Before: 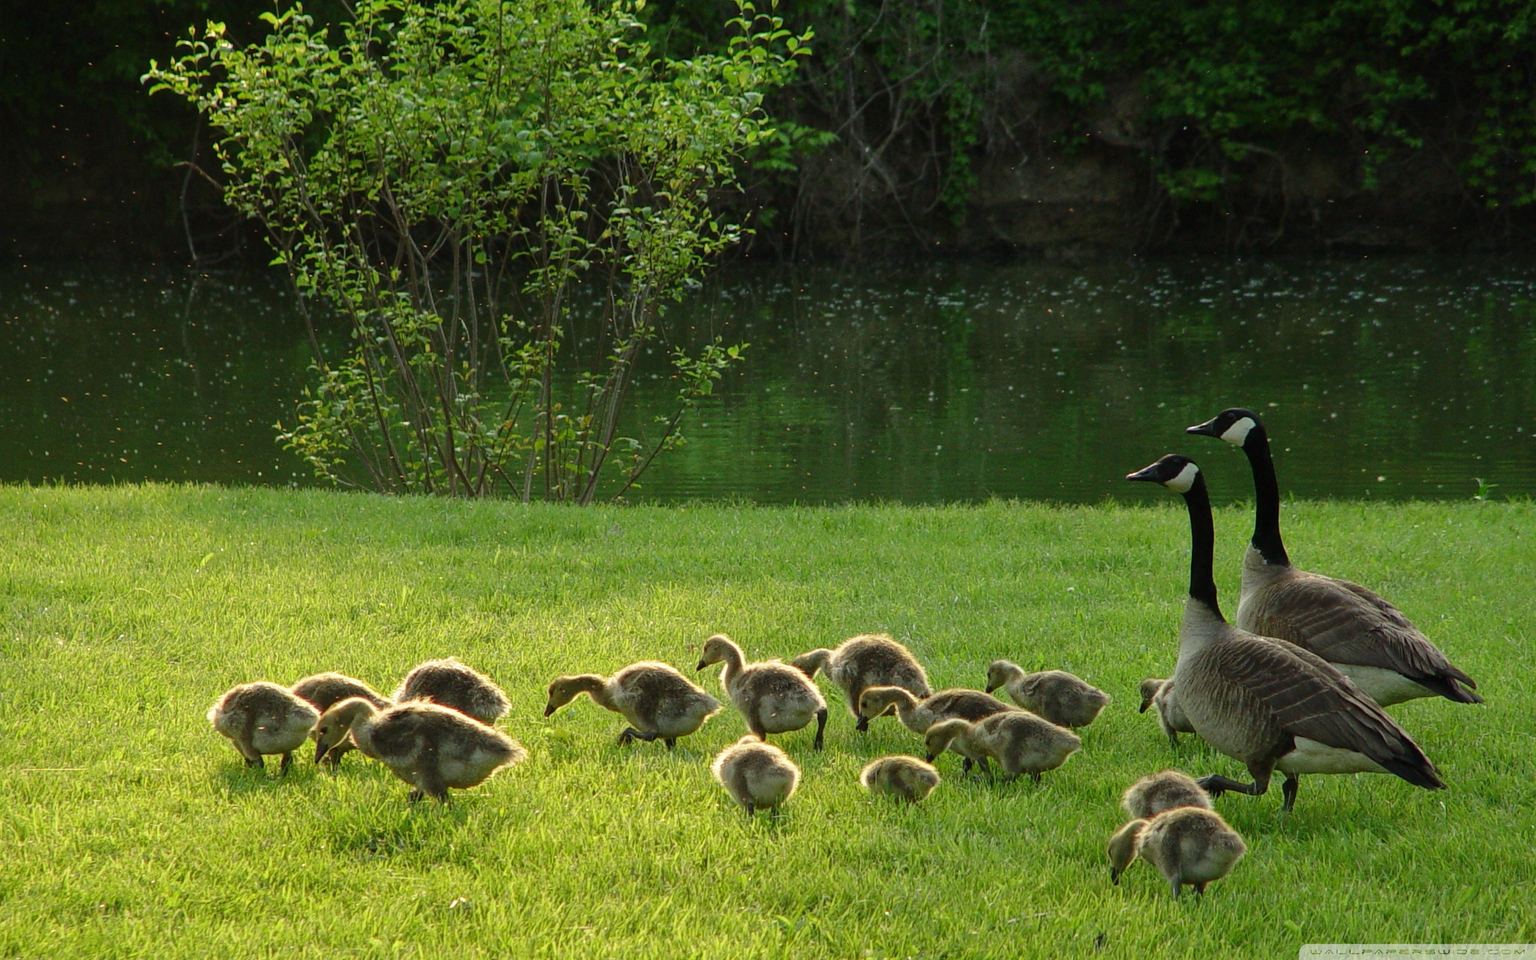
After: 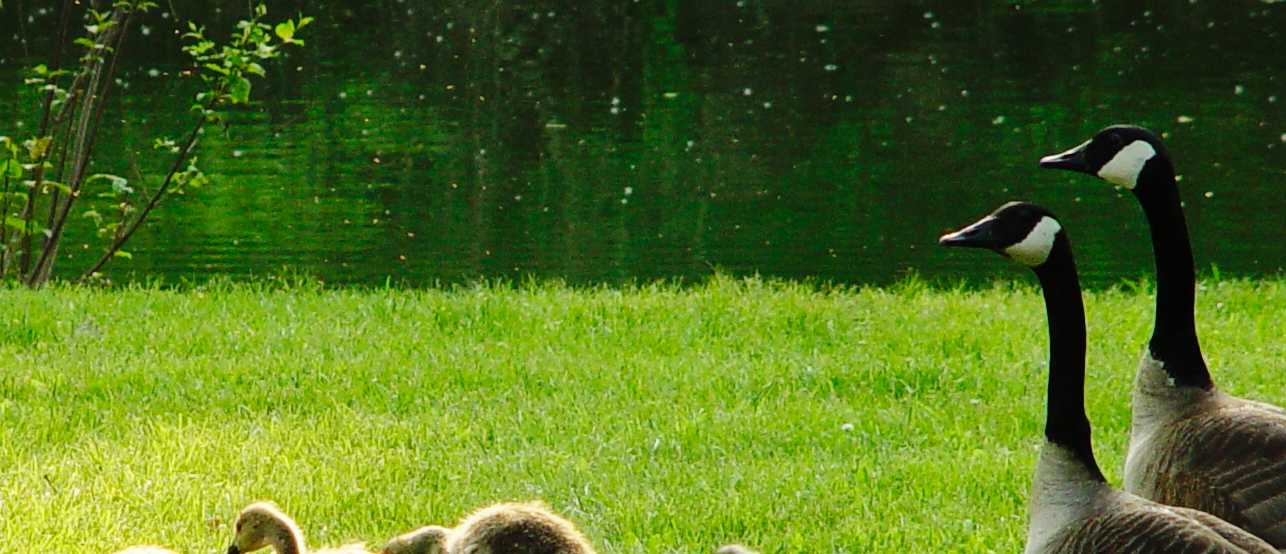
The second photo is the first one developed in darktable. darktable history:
base curve: curves: ch0 [(0, 0) (0.036, 0.025) (0.121, 0.166) (0.206, 0.329) (0.605, 0.79) (1, 1)], preserve colors none
crop: left 36.607%, top 34.735%, right 13.146%, bottom 30.611%
